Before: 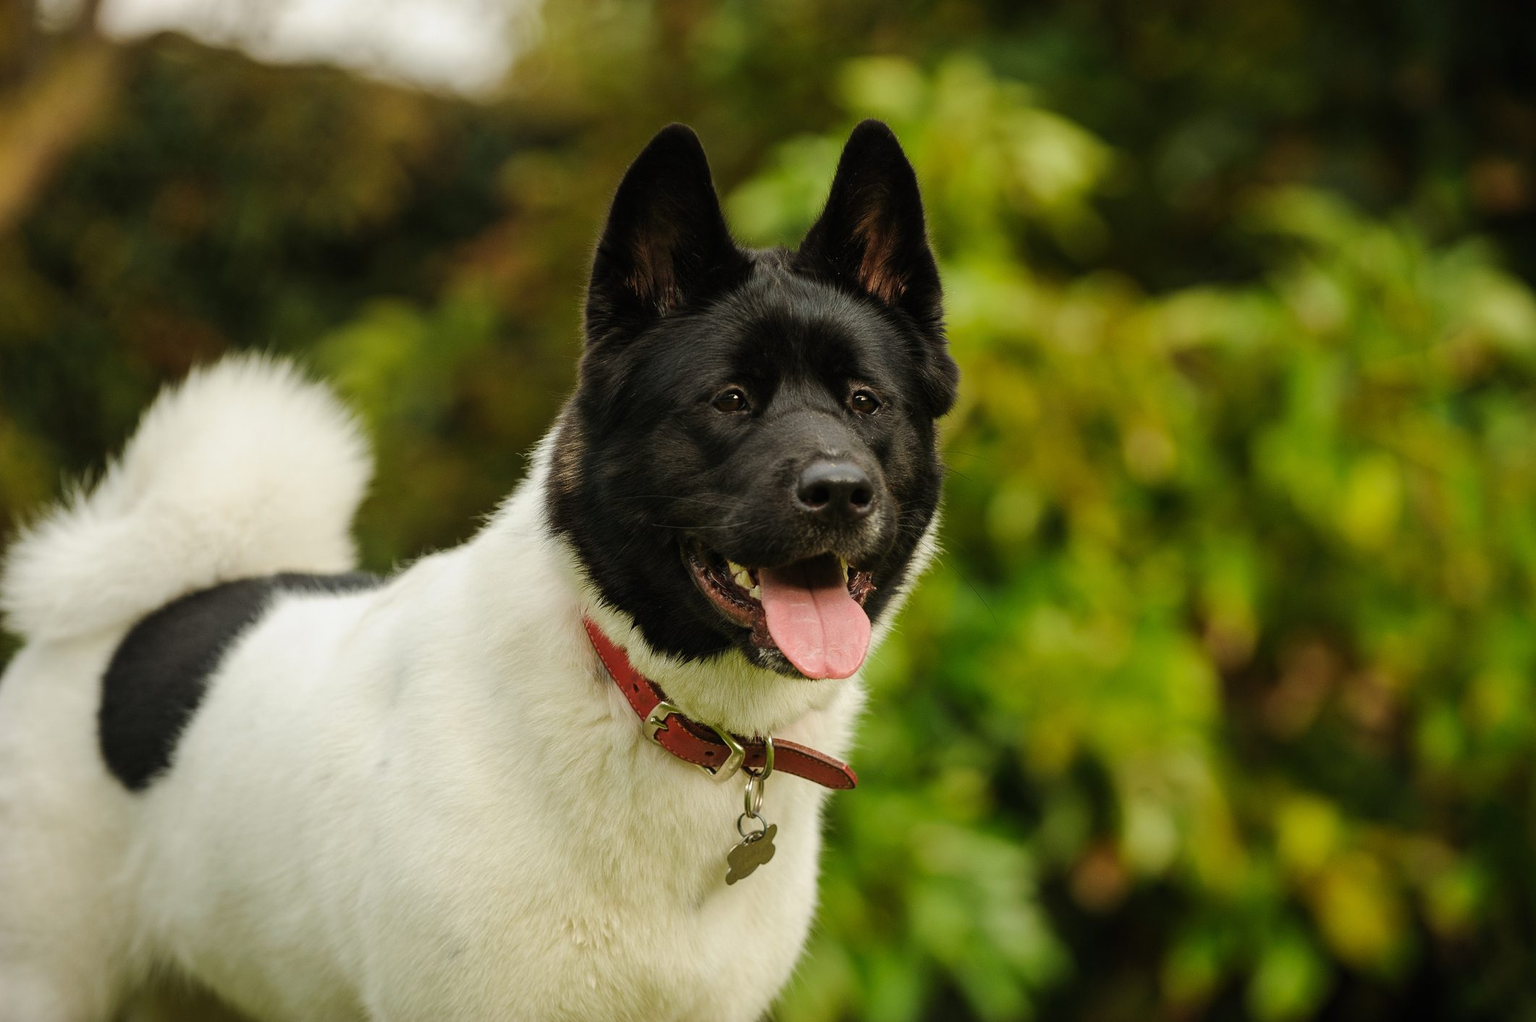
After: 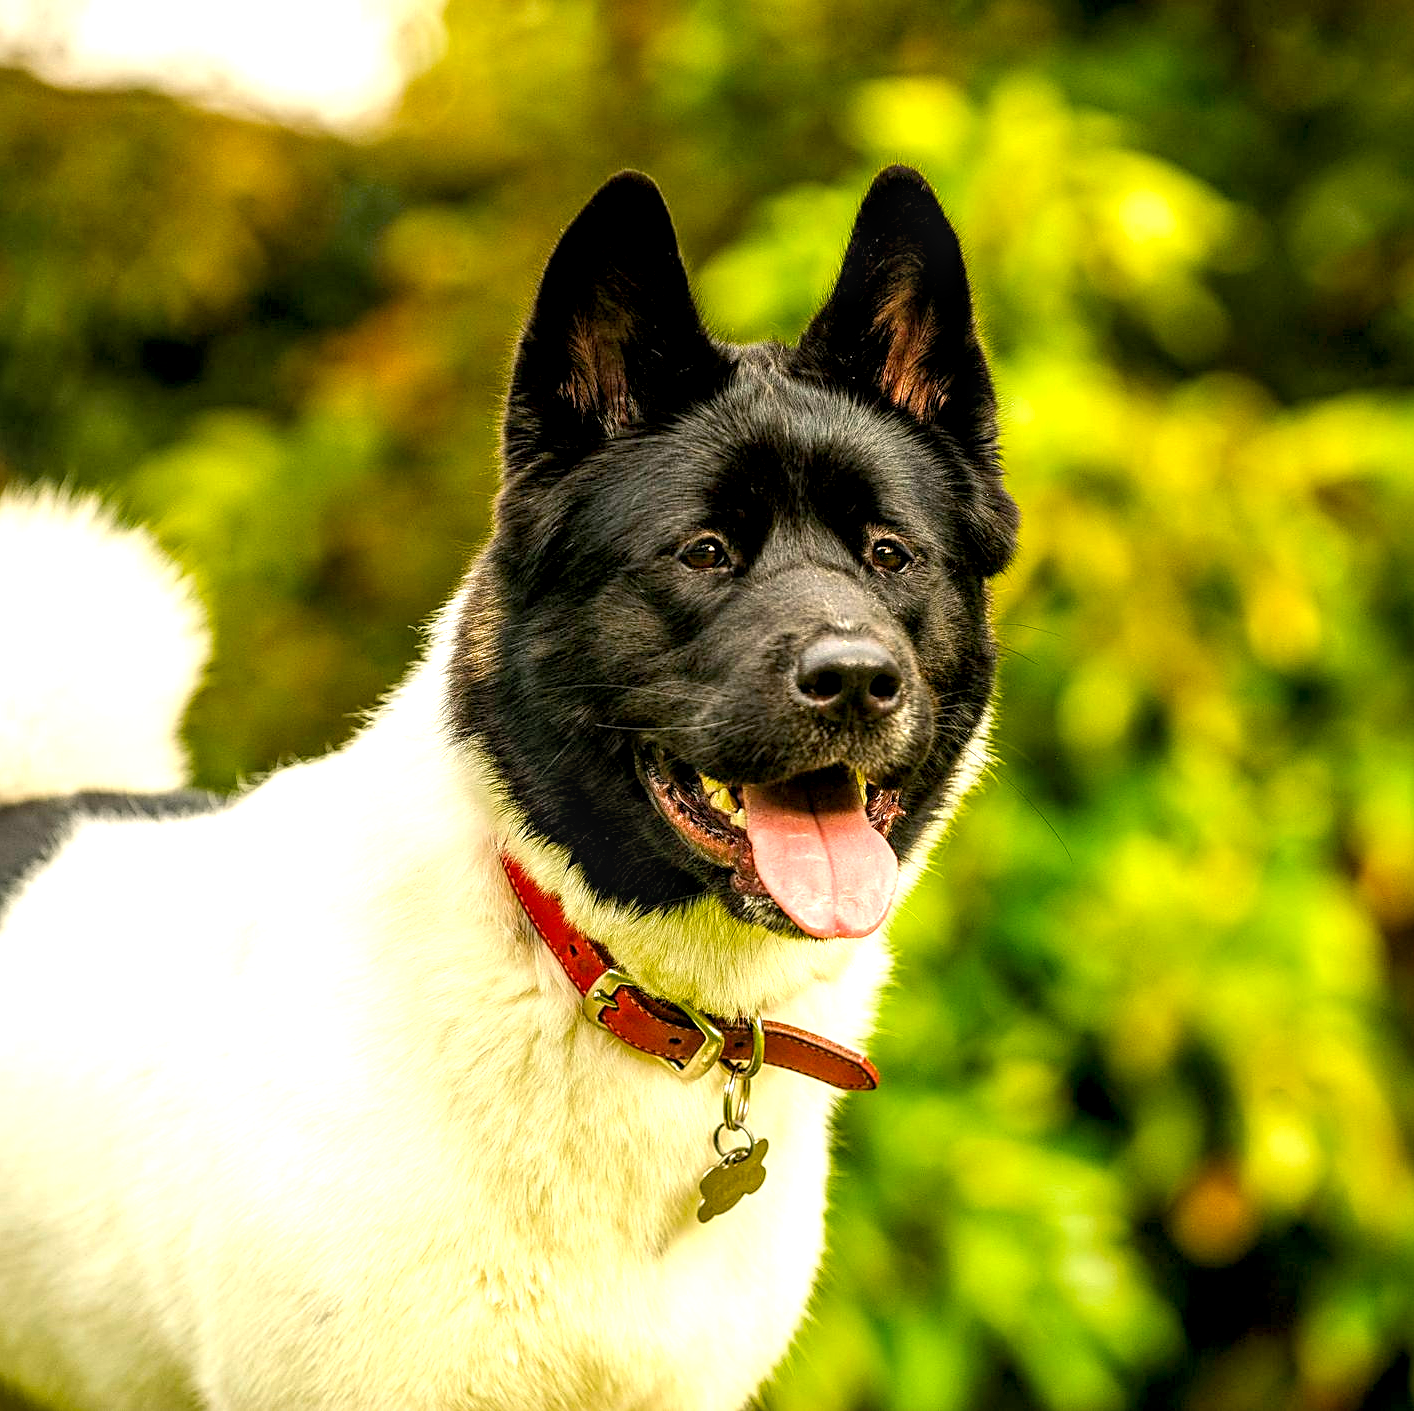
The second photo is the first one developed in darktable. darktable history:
local contrast: highlights 21%, detail 150%
crop and rotate: left 14.405%, right 18.948%
sharpen: on, module defaults
levels: levels [0, 0.478, 1]
exposure: black level correction 0, exposure 1.199 EV, compensate highlight preservation false
color balance rgb: highlights gain › chroma 2.051%, highlights gain › hue 63.01°, global offset › luminance -0.876%, perceptual saturation grading › global saturation 19.502%, global vibrance 20%
